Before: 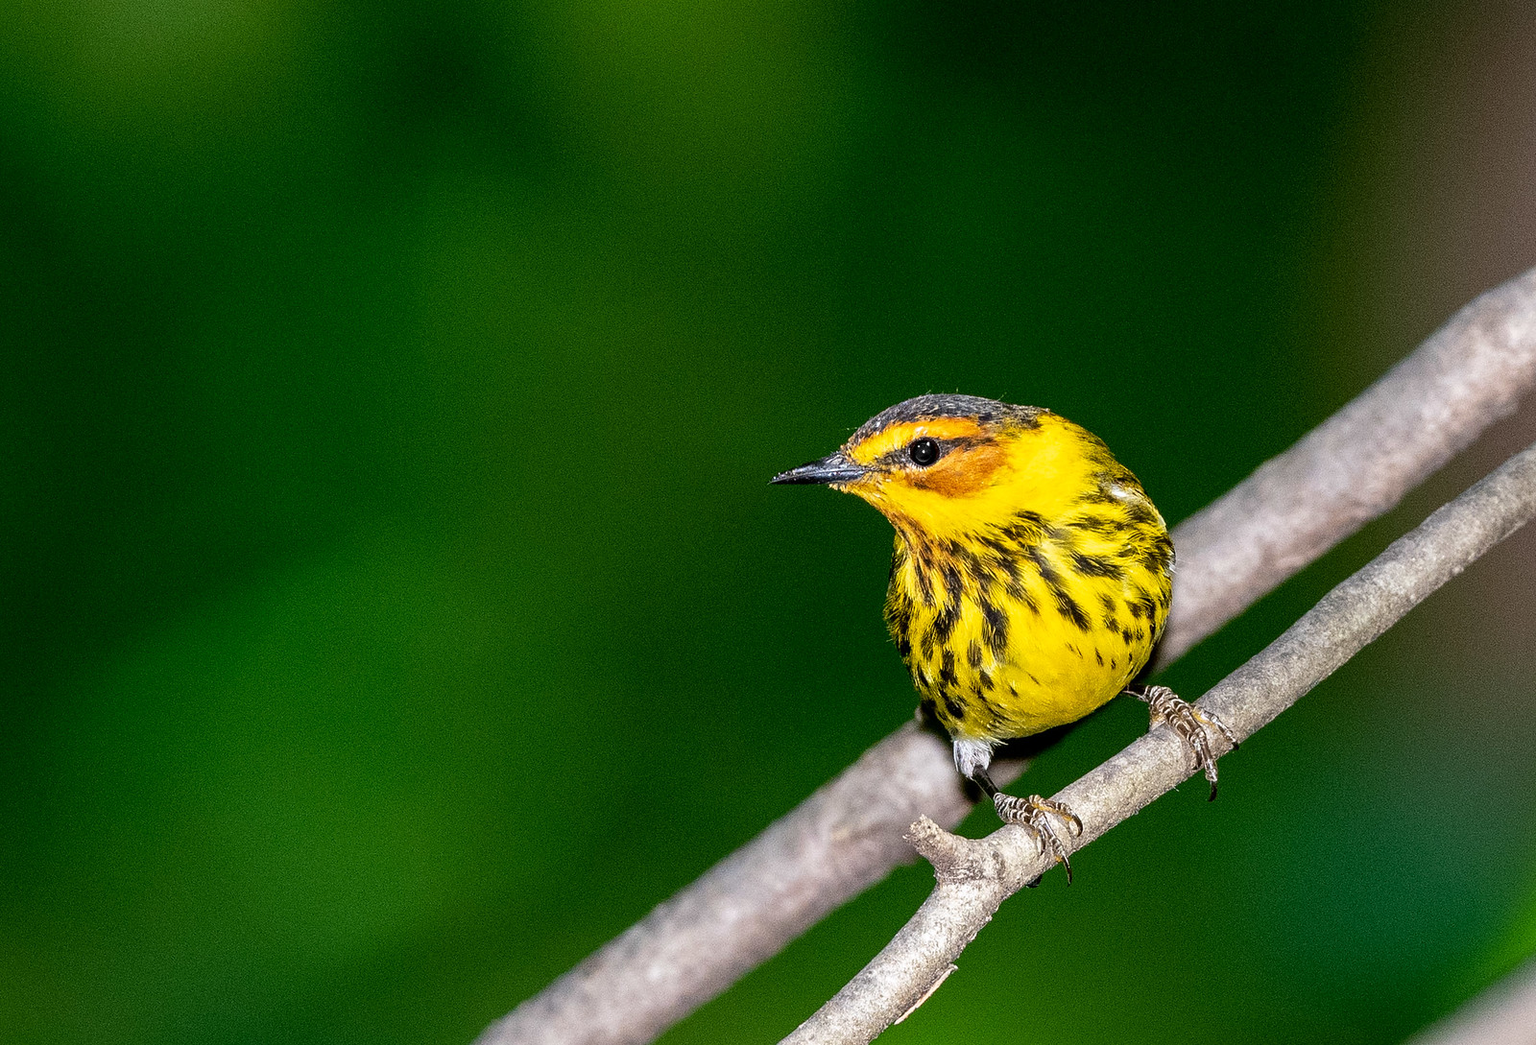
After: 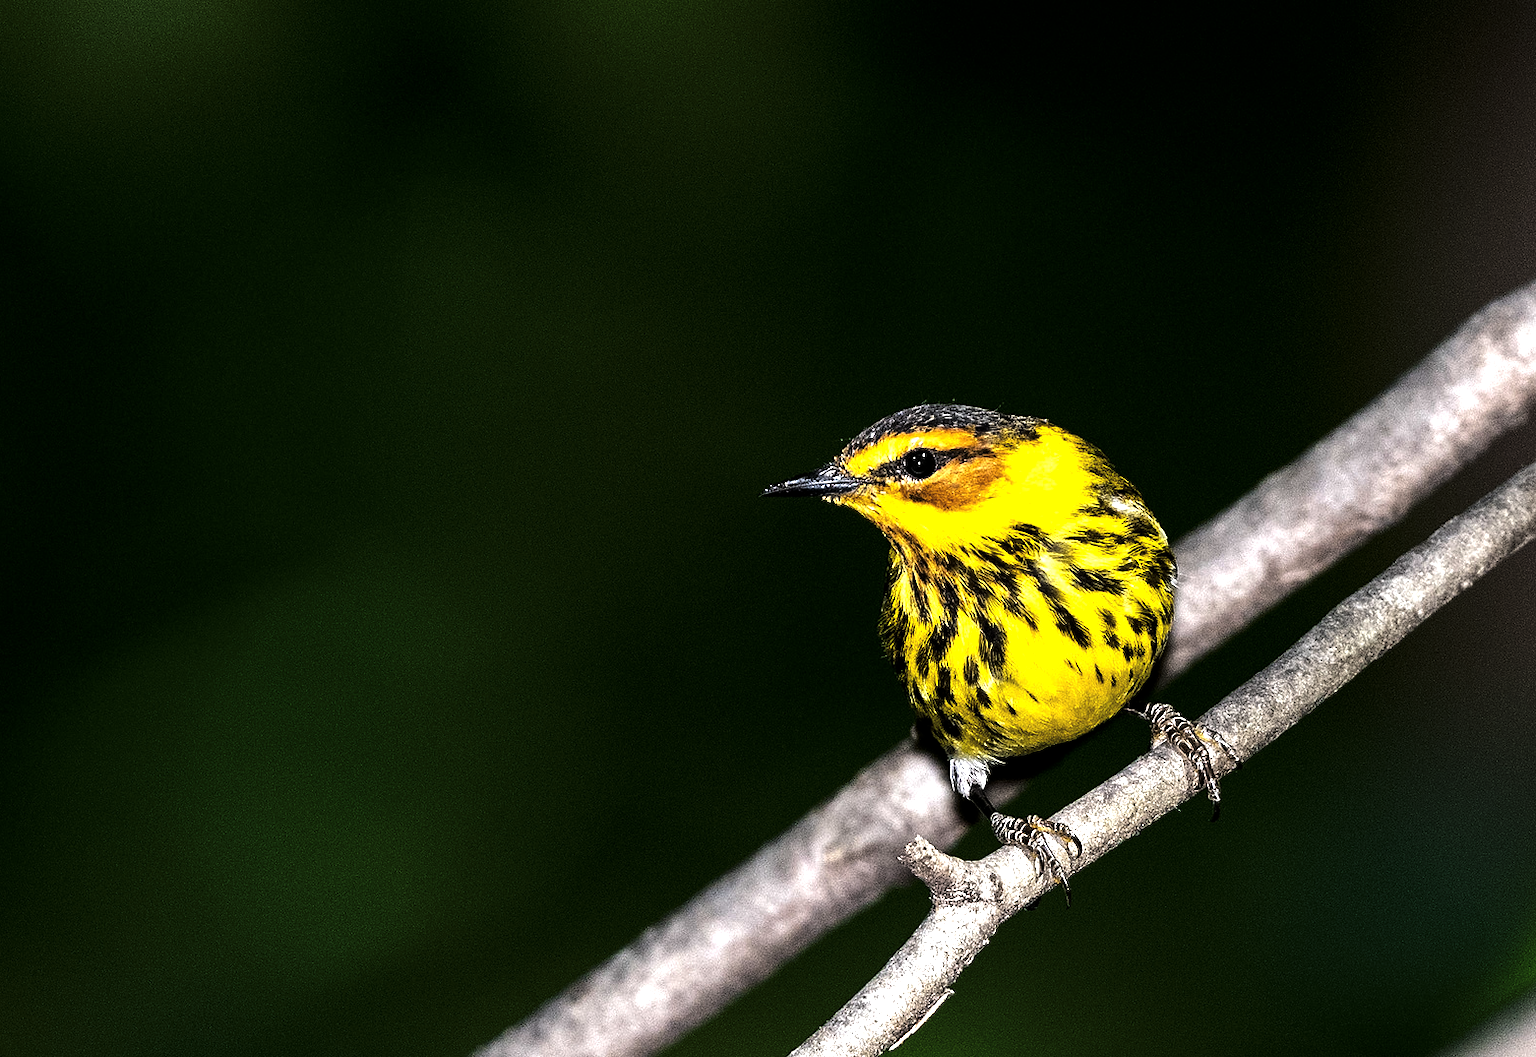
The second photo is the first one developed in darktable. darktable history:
crop and rotate: left 1.774%, right 0.633%, bottom 1.28%
levels: levels [0, 0.618, 1]
tone equalizer: -8 EV -0.75 EV, -7 EV -0.7 EV, -6 EV -0.6 EV, -5 EV -0.4 EV, -3 EV 0.4 EV, -2 EV 0.6 EV, -1 EV 0.7 EV, +0 EV 0.75 EV, edges refinement/feathering 500, mask exposure compensation -1.57 EV, preserve details no
